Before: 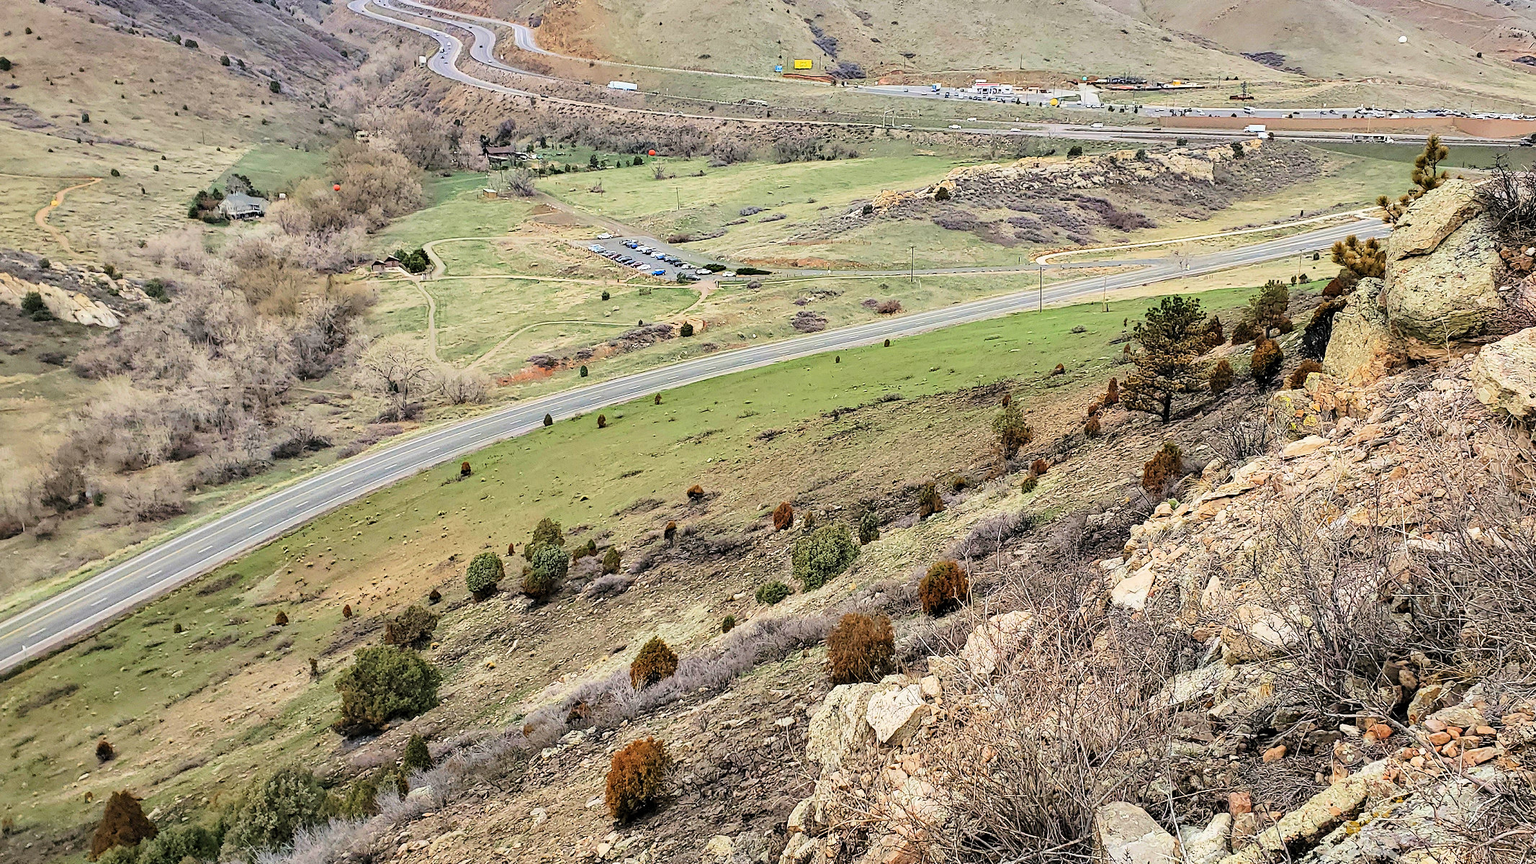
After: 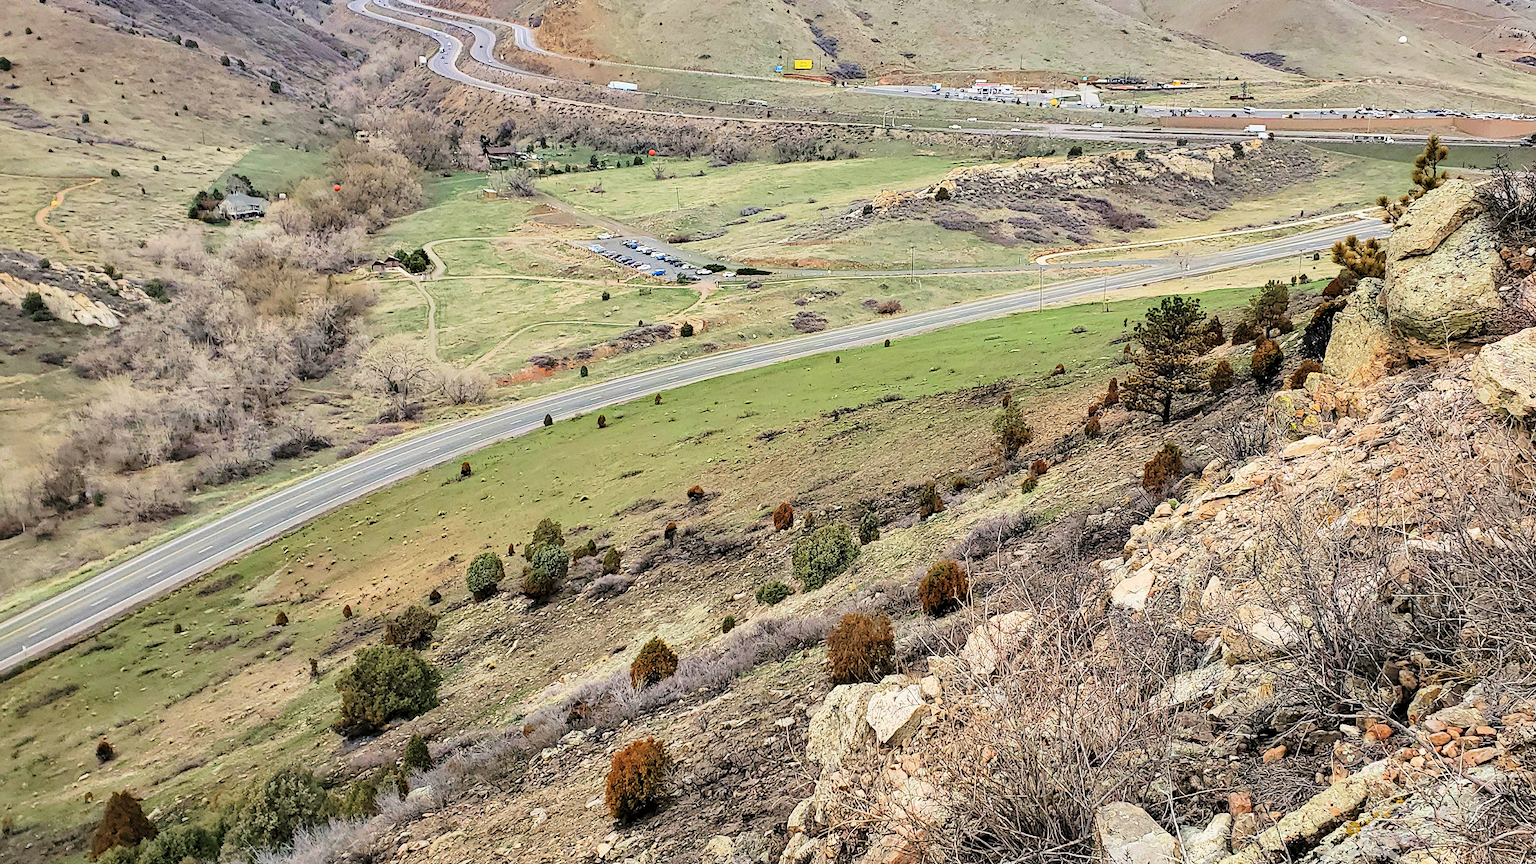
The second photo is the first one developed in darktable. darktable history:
exposure: black level correction 0.001, exposure 0.016 EV, compensate highlight preservation false
